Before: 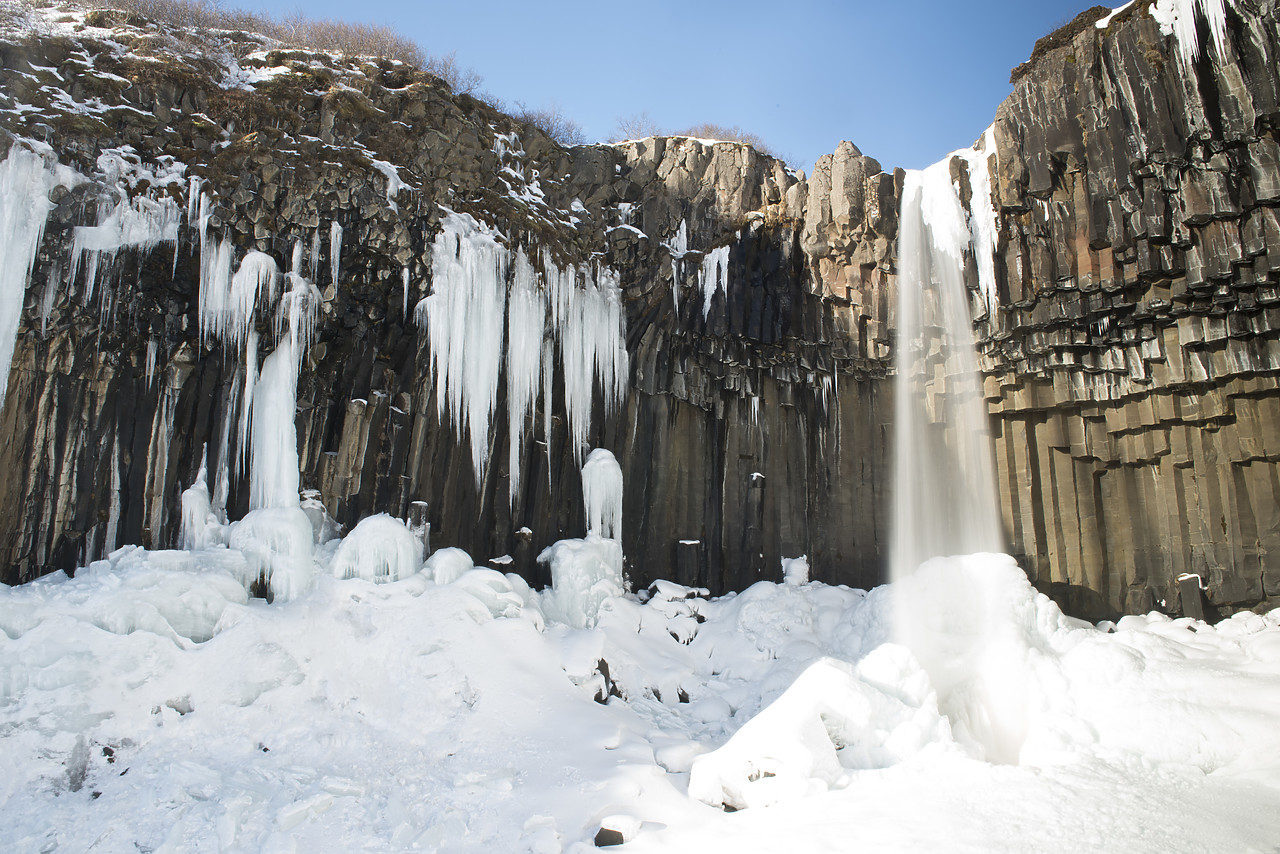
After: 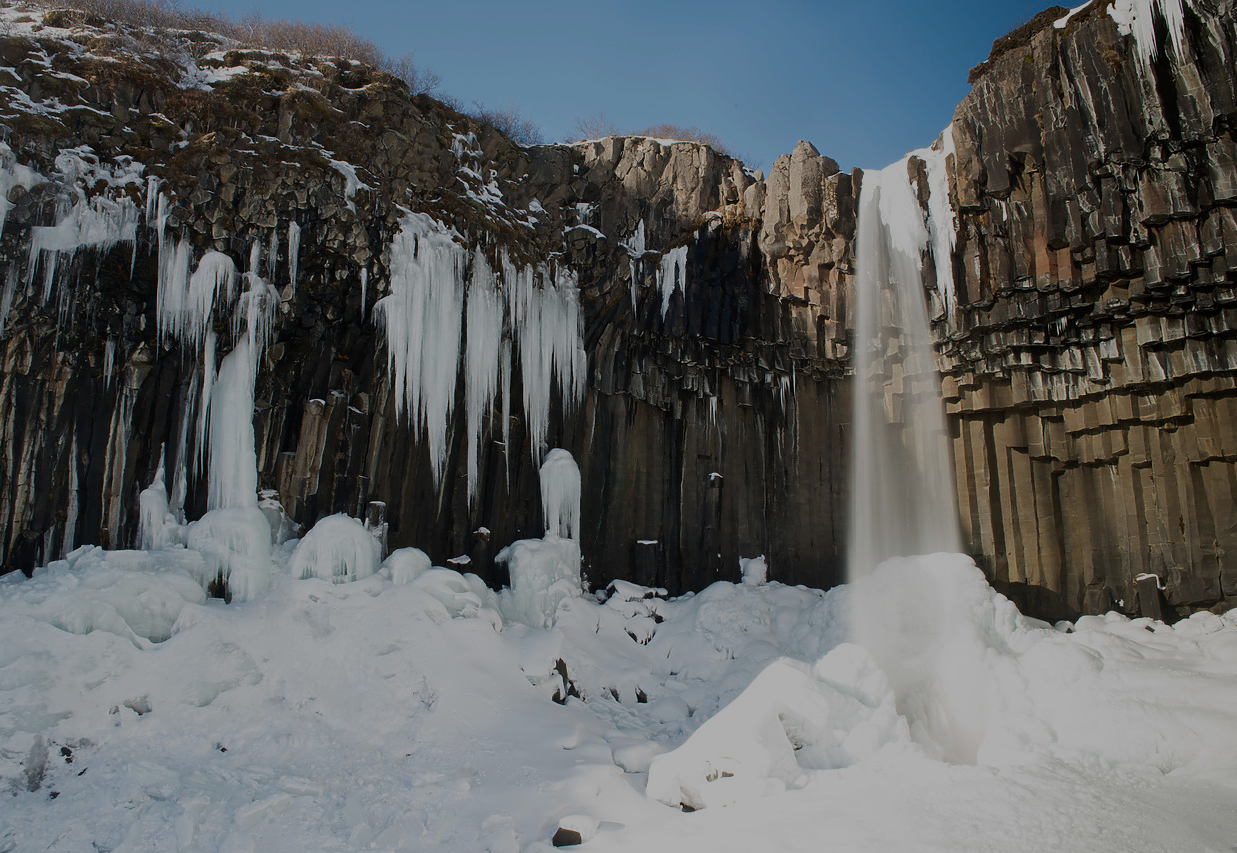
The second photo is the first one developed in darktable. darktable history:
exposure: exposure -0.018 EV, compensate exposure bias true, compensate highlight preservation false
crop and rotate: left 3.355%
contrast brightness saturation: contrast 0.102, brightness 0.012, saturation 0.024
